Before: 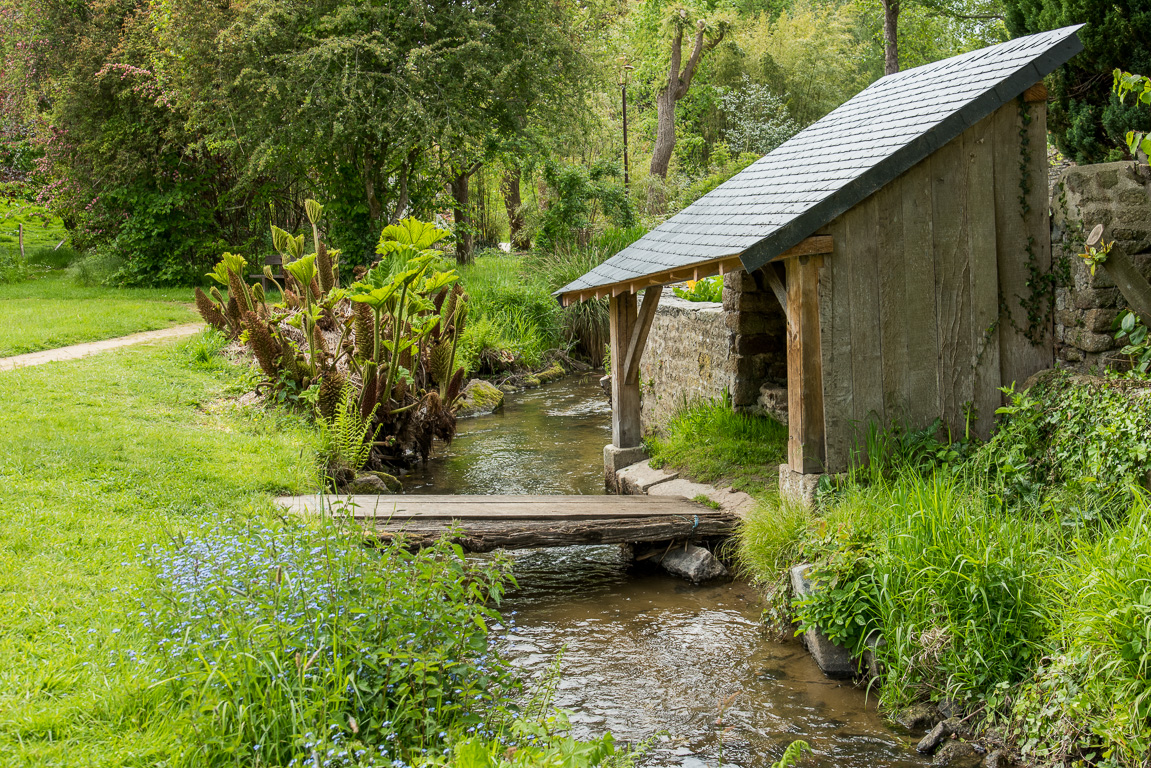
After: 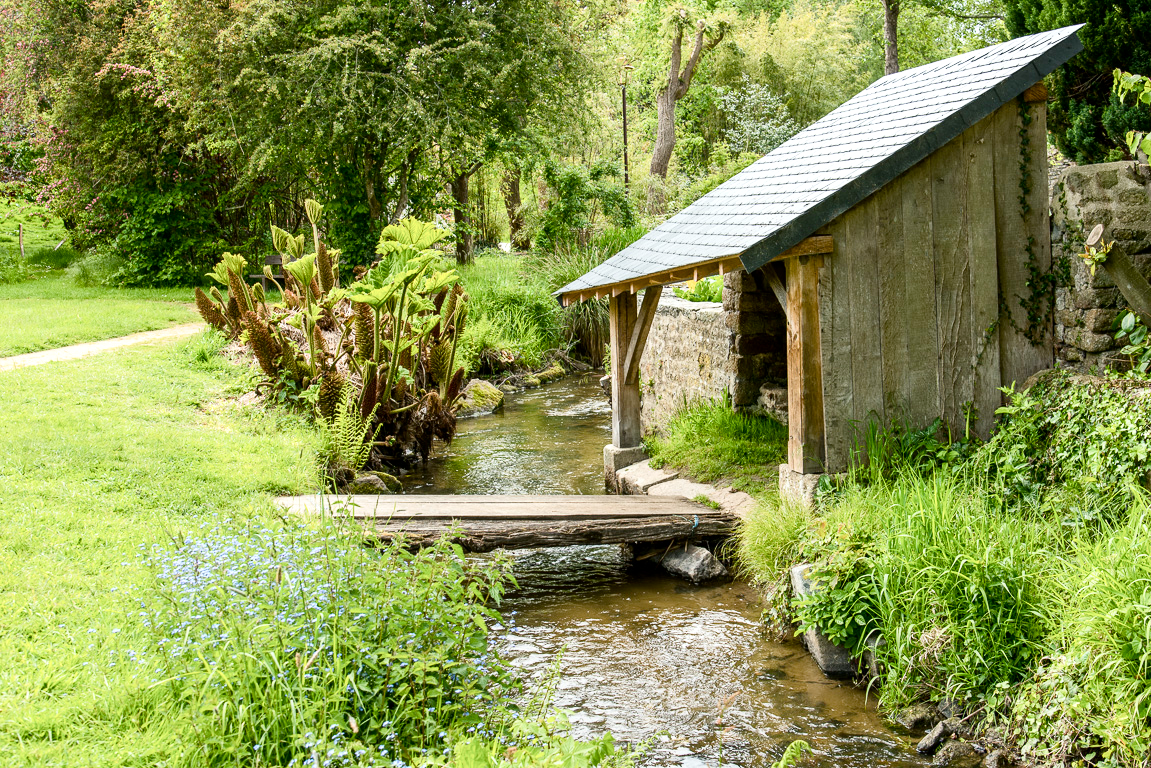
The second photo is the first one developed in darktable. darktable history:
exposure: exposure 0.202 EV, compensate exposure bias true, compensate highlight preservation false
color balance rgb: shadows lift › chroma 1.014%, shadows lift › hue 216.13°, highlights gain › luminance 14.712%, linear chroma grading › global chroma 0.523%, perceptual saturation grading › global saturation 25.664%, perceptual saturation grading › highlights -50.458%, perceptual saturation grading › shadows 30.146%
tone curve: curves: ch0 [(0, 0) (0.004, 0.001) (0.133, 0.112) (0.325, 0.362) (0.832, 0.893) (1, 1)], color space Lab, independent channels, preserve colors none
